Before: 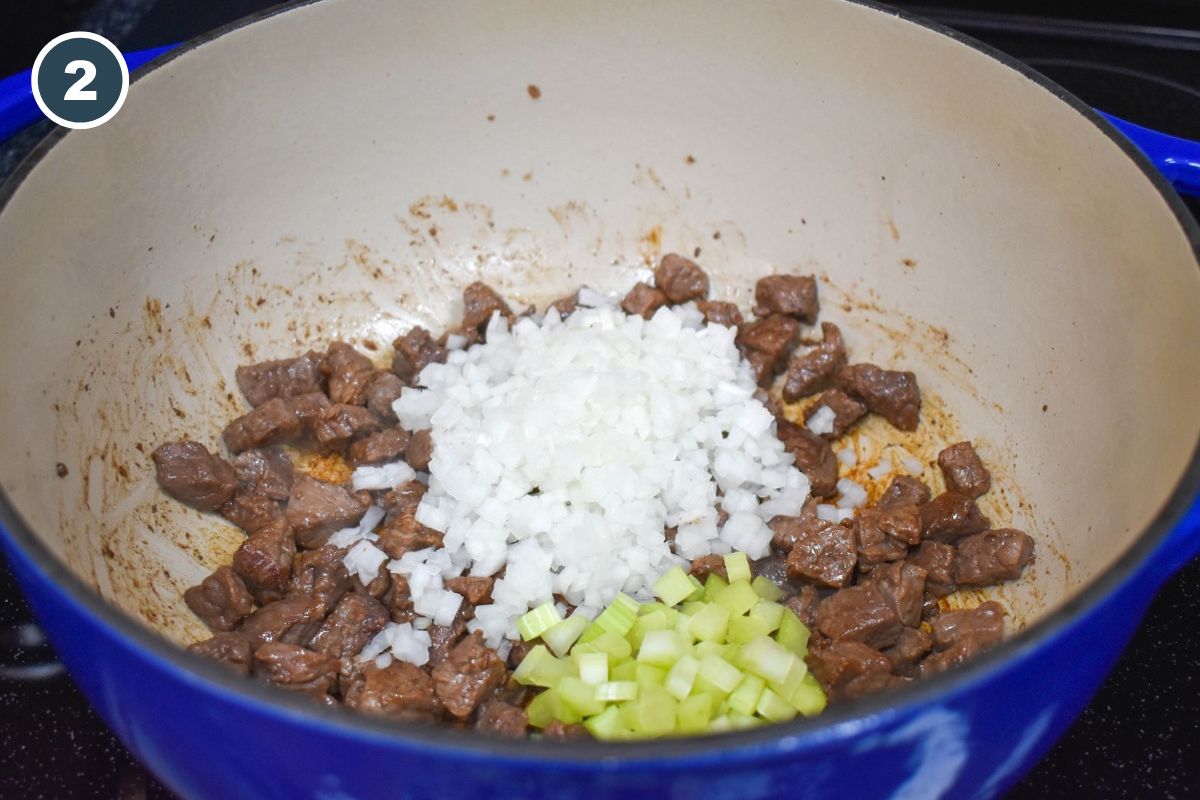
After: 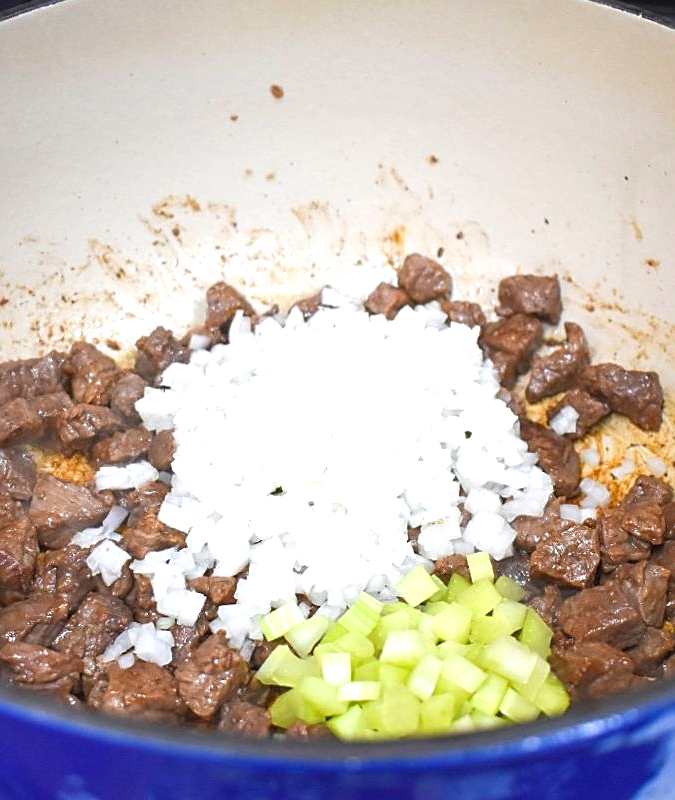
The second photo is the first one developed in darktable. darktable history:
crop: left 21.496%, right 22.254%
exposure: exposure 0.6 EV, compensate highlight preservation false
sharpen: on, module defaults
